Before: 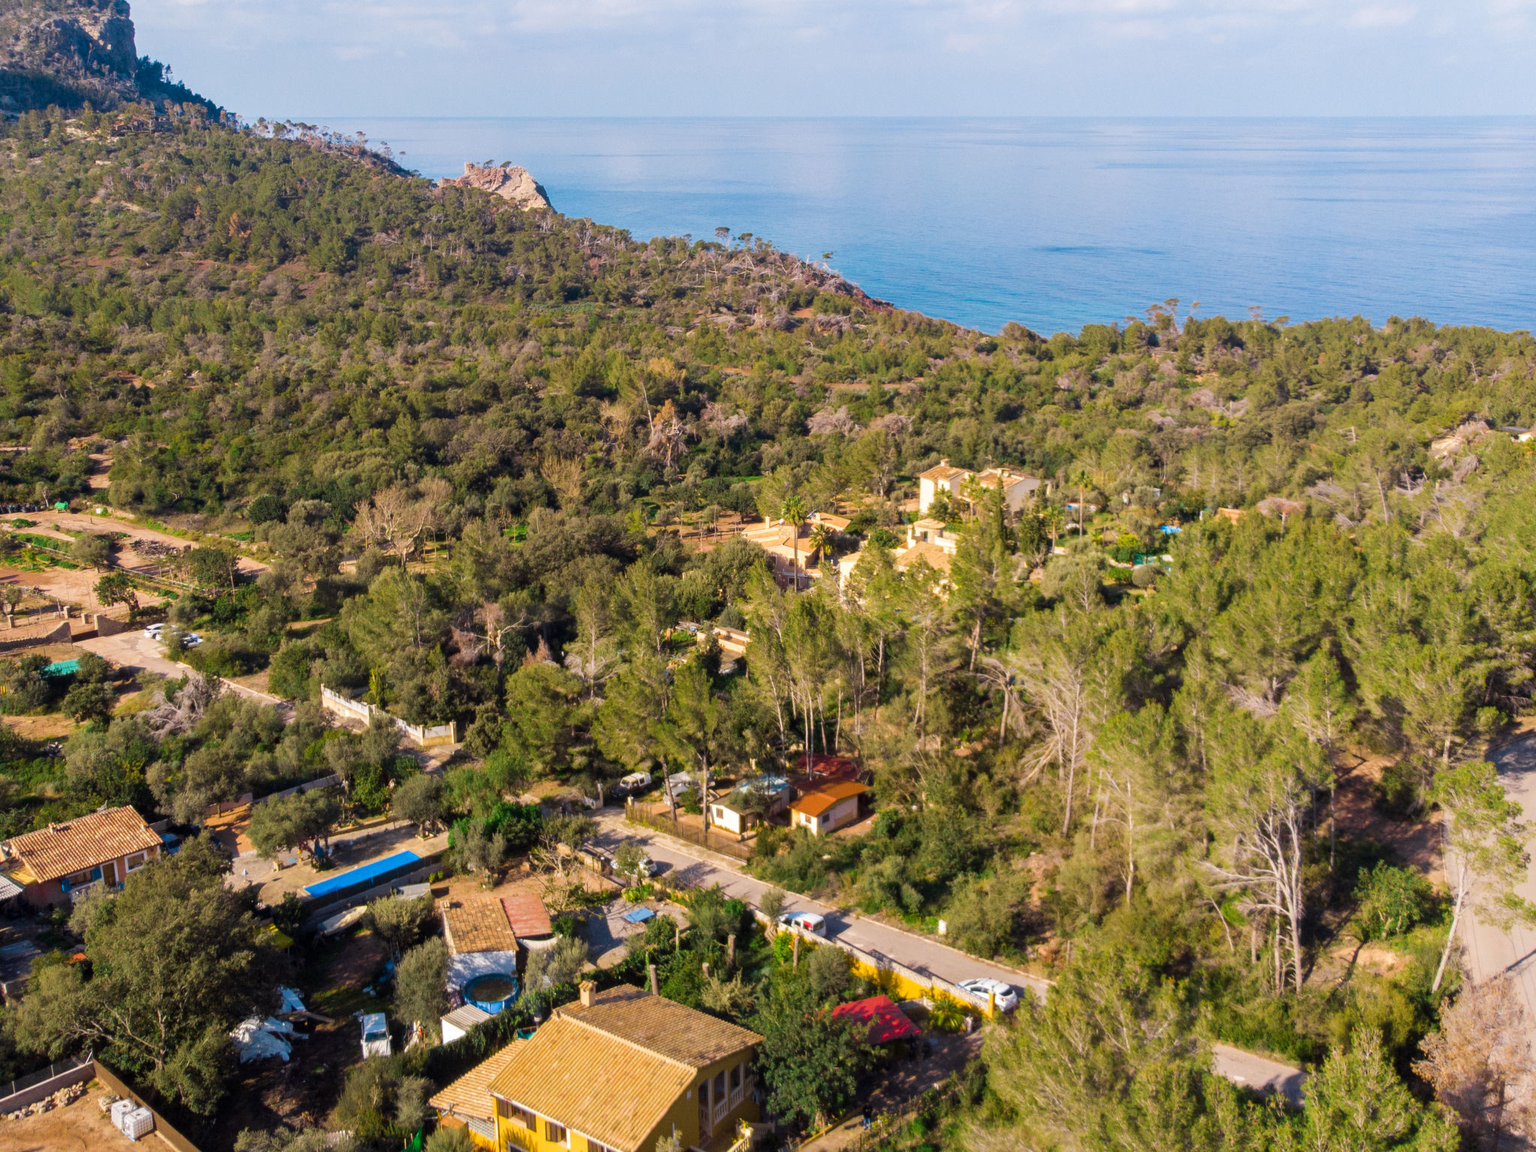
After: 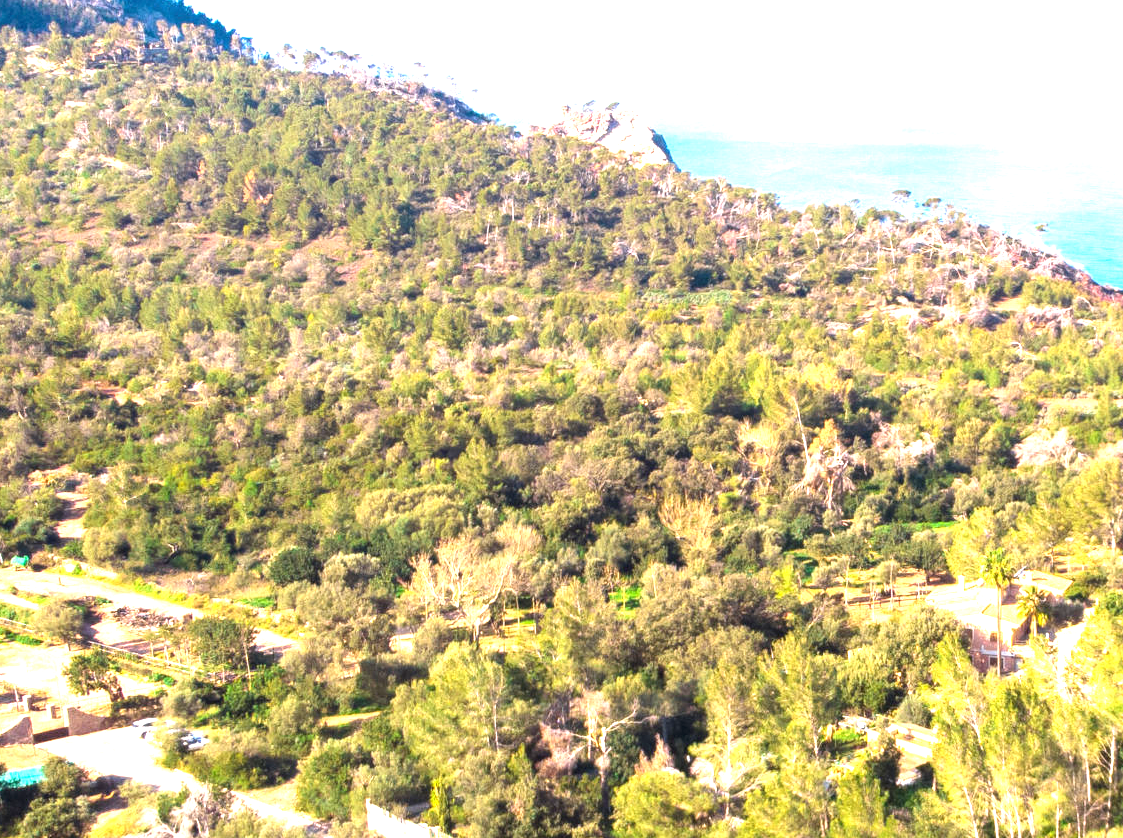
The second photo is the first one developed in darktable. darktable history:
crop and rotate: left 3.047%, top 7.371%, right 42.085%, bottom 38.042%
base curve: preserve colors none
exposure: black level correction 0, exposure 1.937 EV, compensate highlight preservation false
